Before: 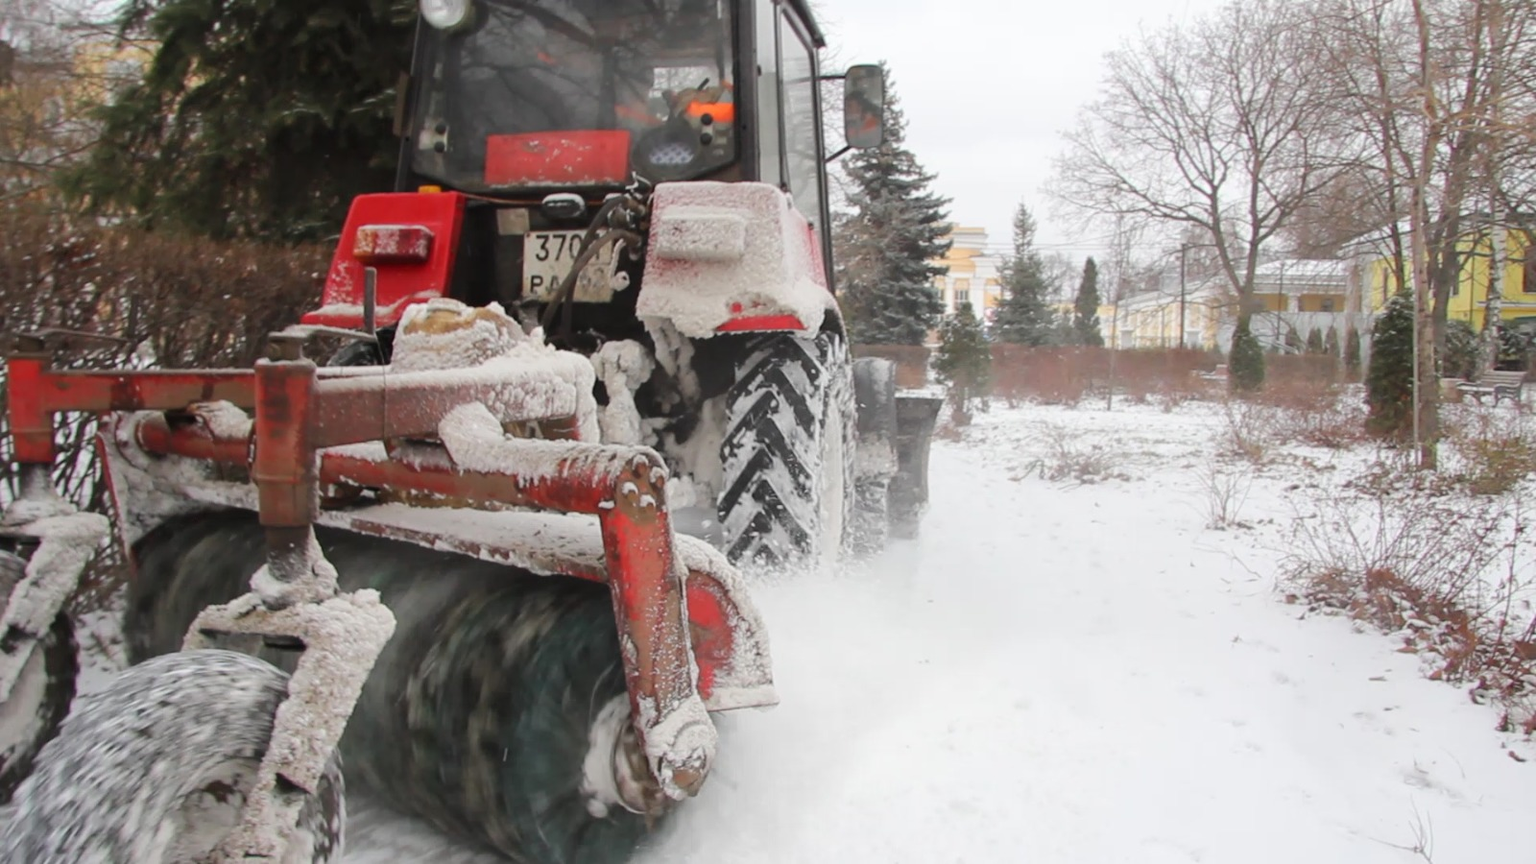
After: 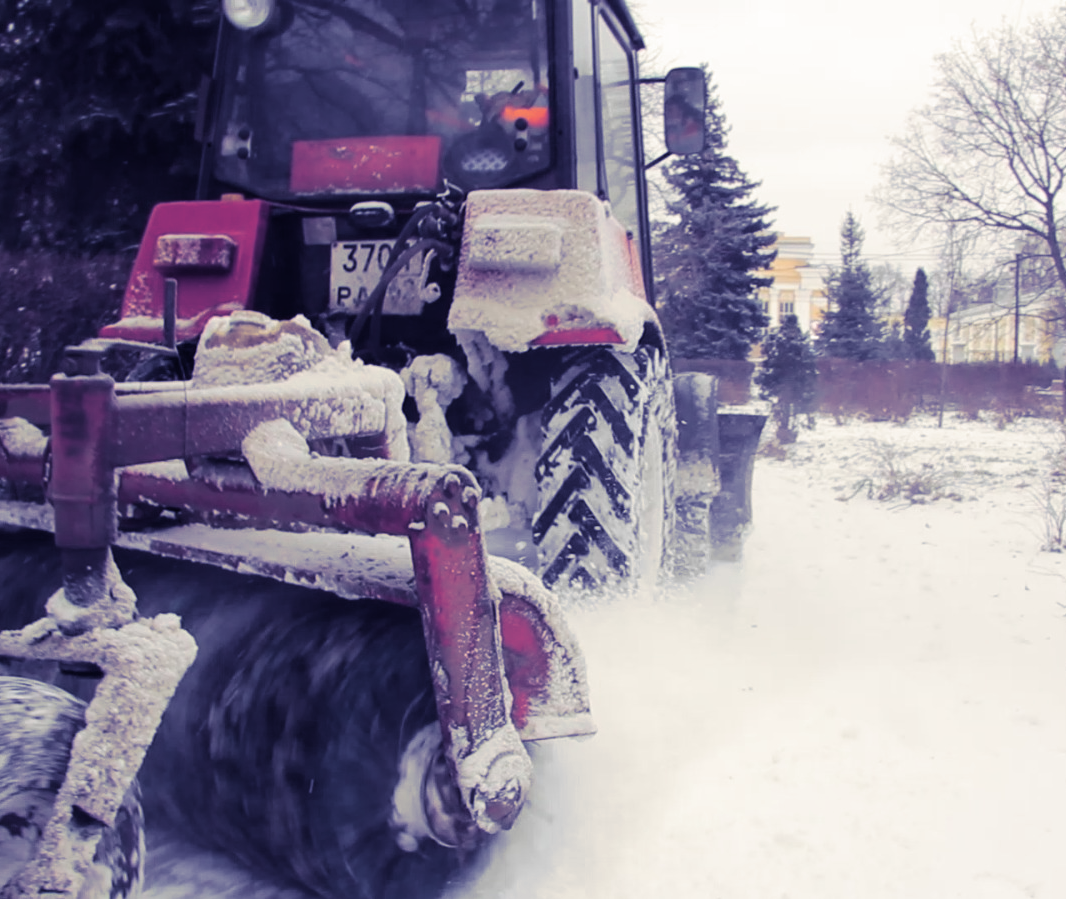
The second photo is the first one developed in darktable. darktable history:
crop and rotate: left 13.537%, right 19.796%
split-toning: shadows › hue 242.67°, shadows › saturation 0.733, highlights › hue 45.33°, highlights › saturation 0.667, balance -53.304, compress 21.15%
